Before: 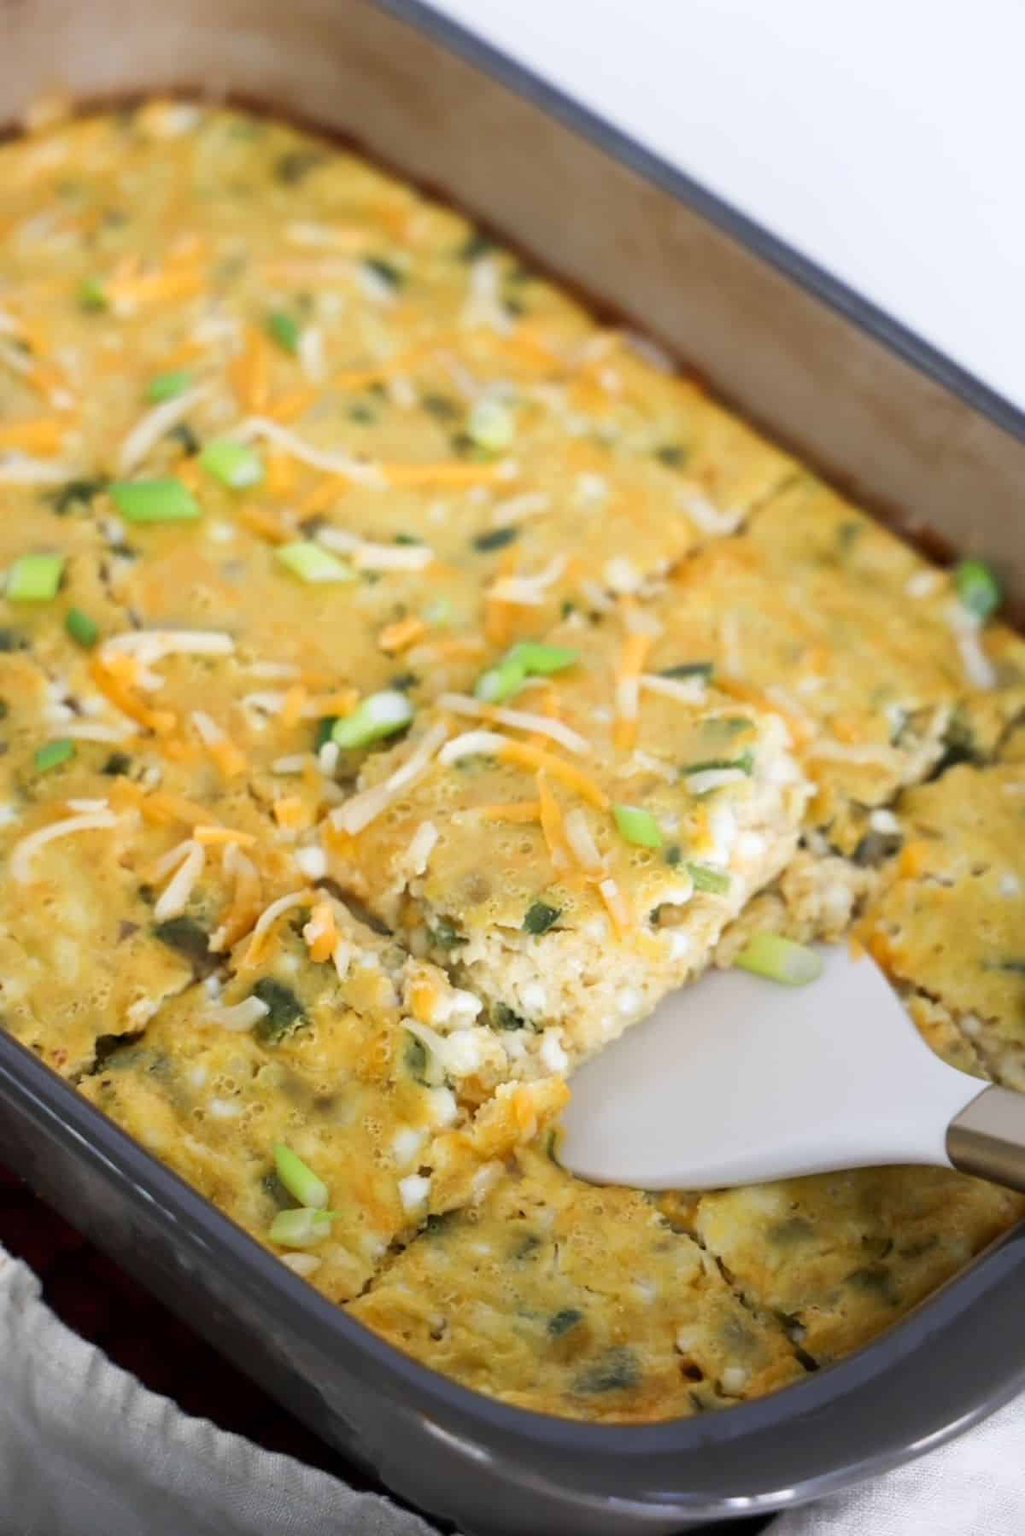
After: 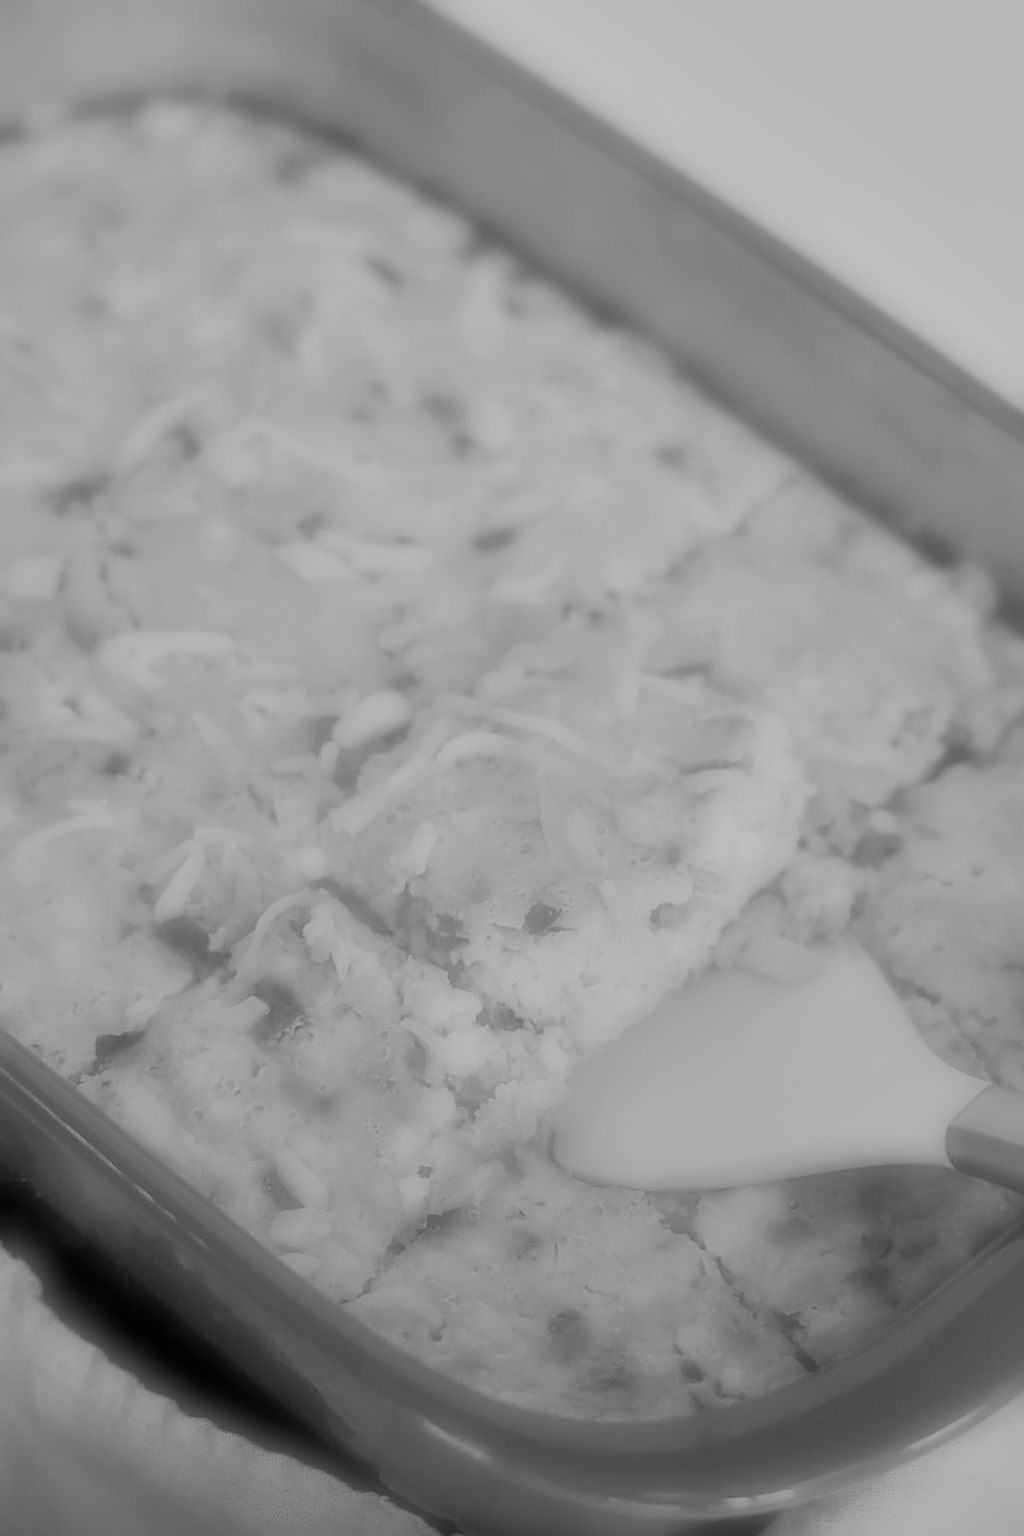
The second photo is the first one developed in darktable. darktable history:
sharpen: radius 1.4, amount 1.25, threshold 0.7
shadows and highlights: on, module defaults
filmic rgb: black relative exposure -7.65 EV, white relative exposure 4.56 EV, hardness 3.61
color balance rgb: shadows lift › chroma 1%, shadows lift › hue 113°, highlights gain › chroma 0.2%, highlights gain › hue 333°, perceptual saturation grading › global saturation 20%, perceptual saturation grading › highlights -50%, perceptual saturation grading › shadows 25%, contrast -30%
exposure: black level correction 0.001, exposure 0.5 EV, compensate exposure bias true, compensate highlight preservation false
soften: on, module defaults
graduated density: rotation -180°, offset 24.95
monochrome: on, module defaults
